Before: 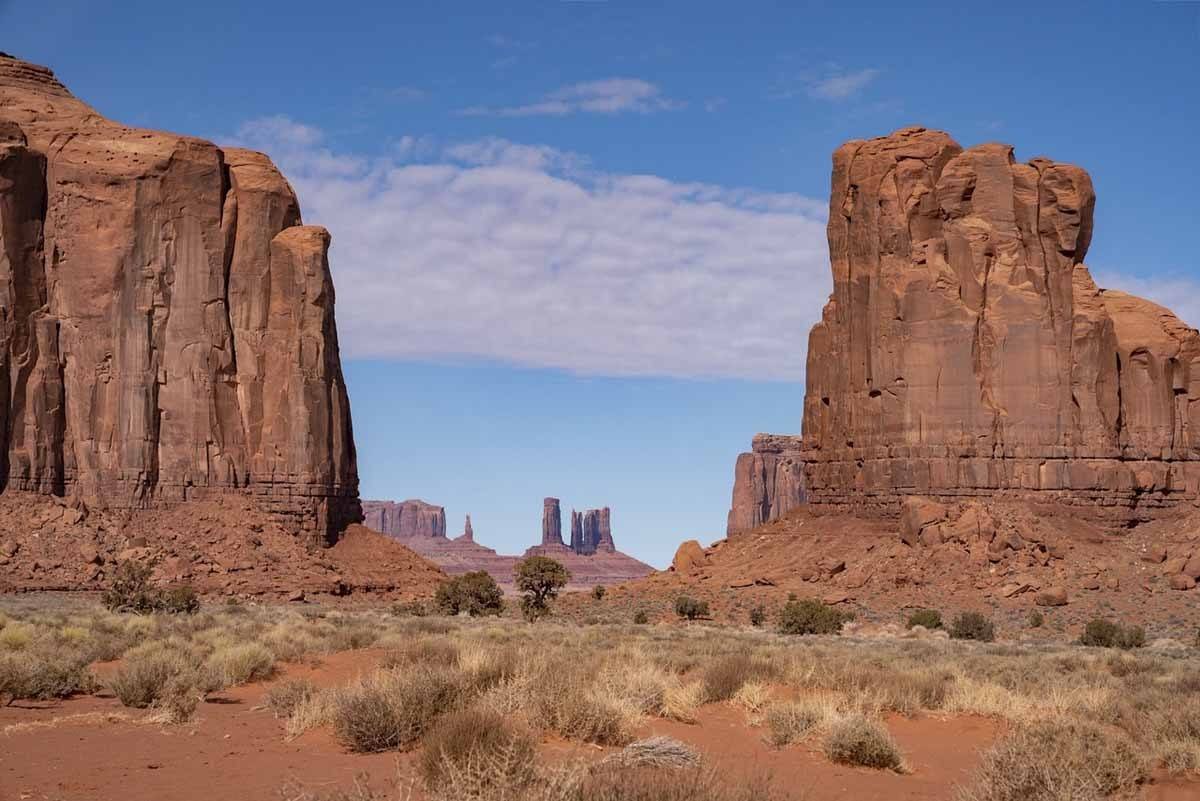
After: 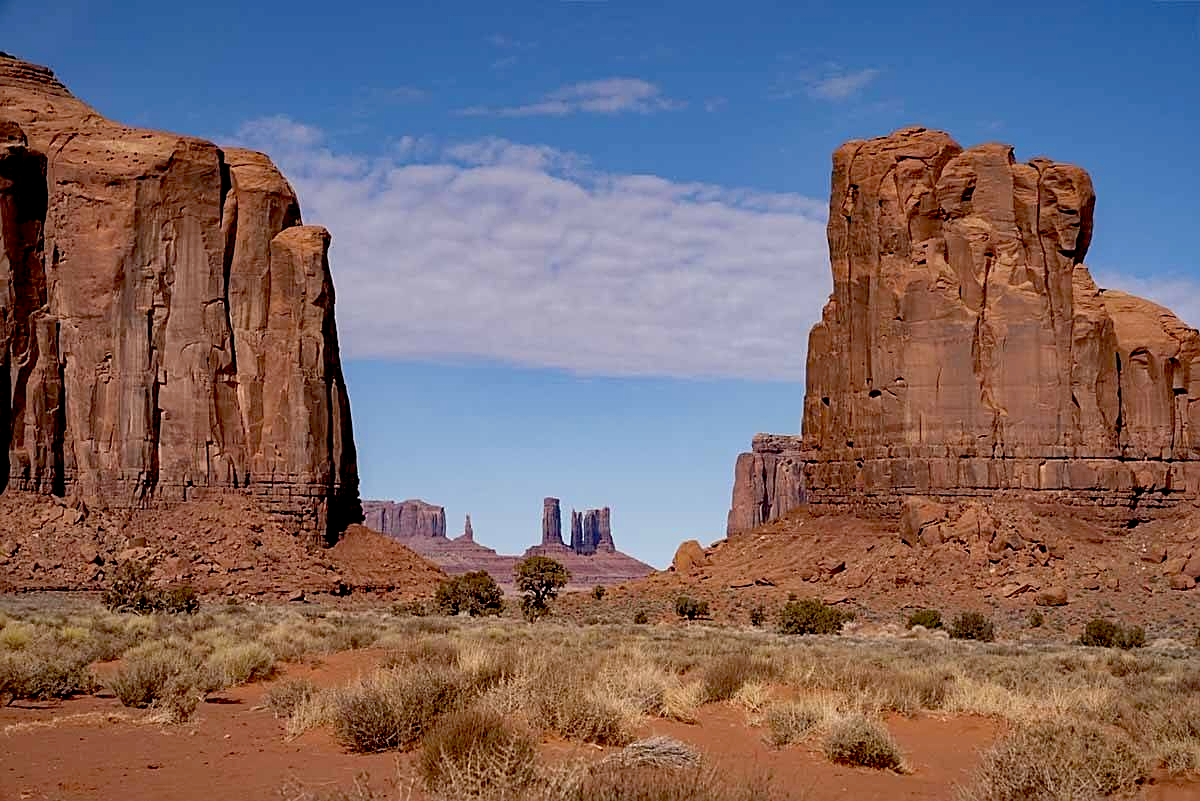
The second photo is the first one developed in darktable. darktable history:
exposure: black level correction 0.029, exposure -0.073 EV, compensate highlight preservation false
sharpen: on, module defaults
